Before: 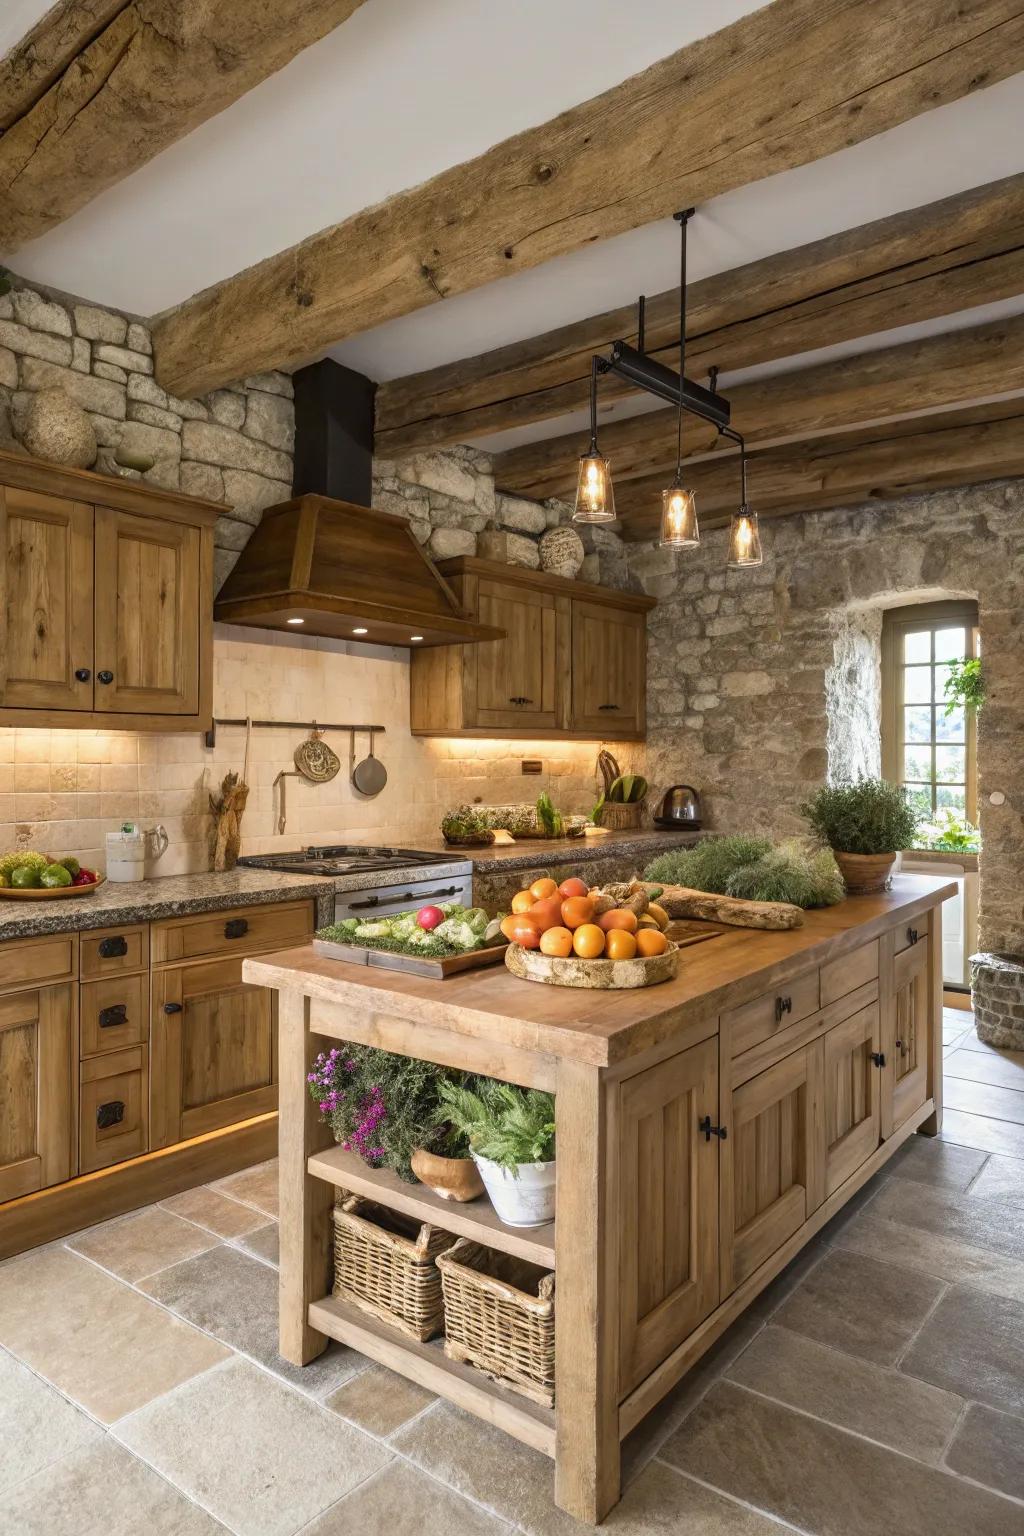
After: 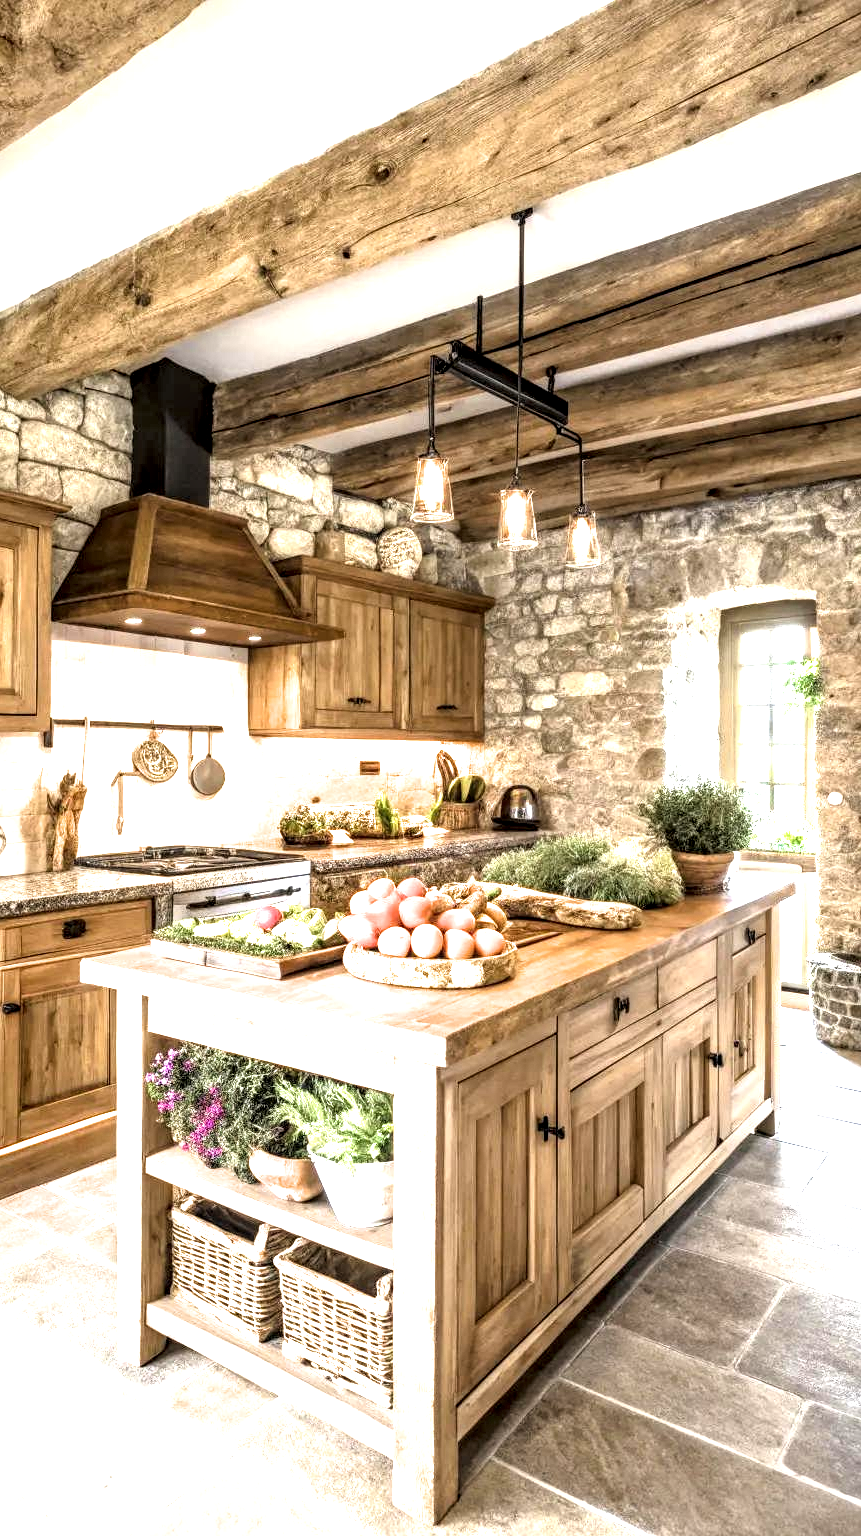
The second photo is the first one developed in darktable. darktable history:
filmic rgb: black relative exposure -9.08 EV, white relative exposure 2.3 EV, hardness 7.42
crop: left 15.836%
exposure: black level correction 0, exposure 1.2 EV, compensate highlight preservation false
contrast brightness saturation: brightness 0.15
local contrast: highlights 65%, shadows 54%, detail 168%, midtone range 0.509
